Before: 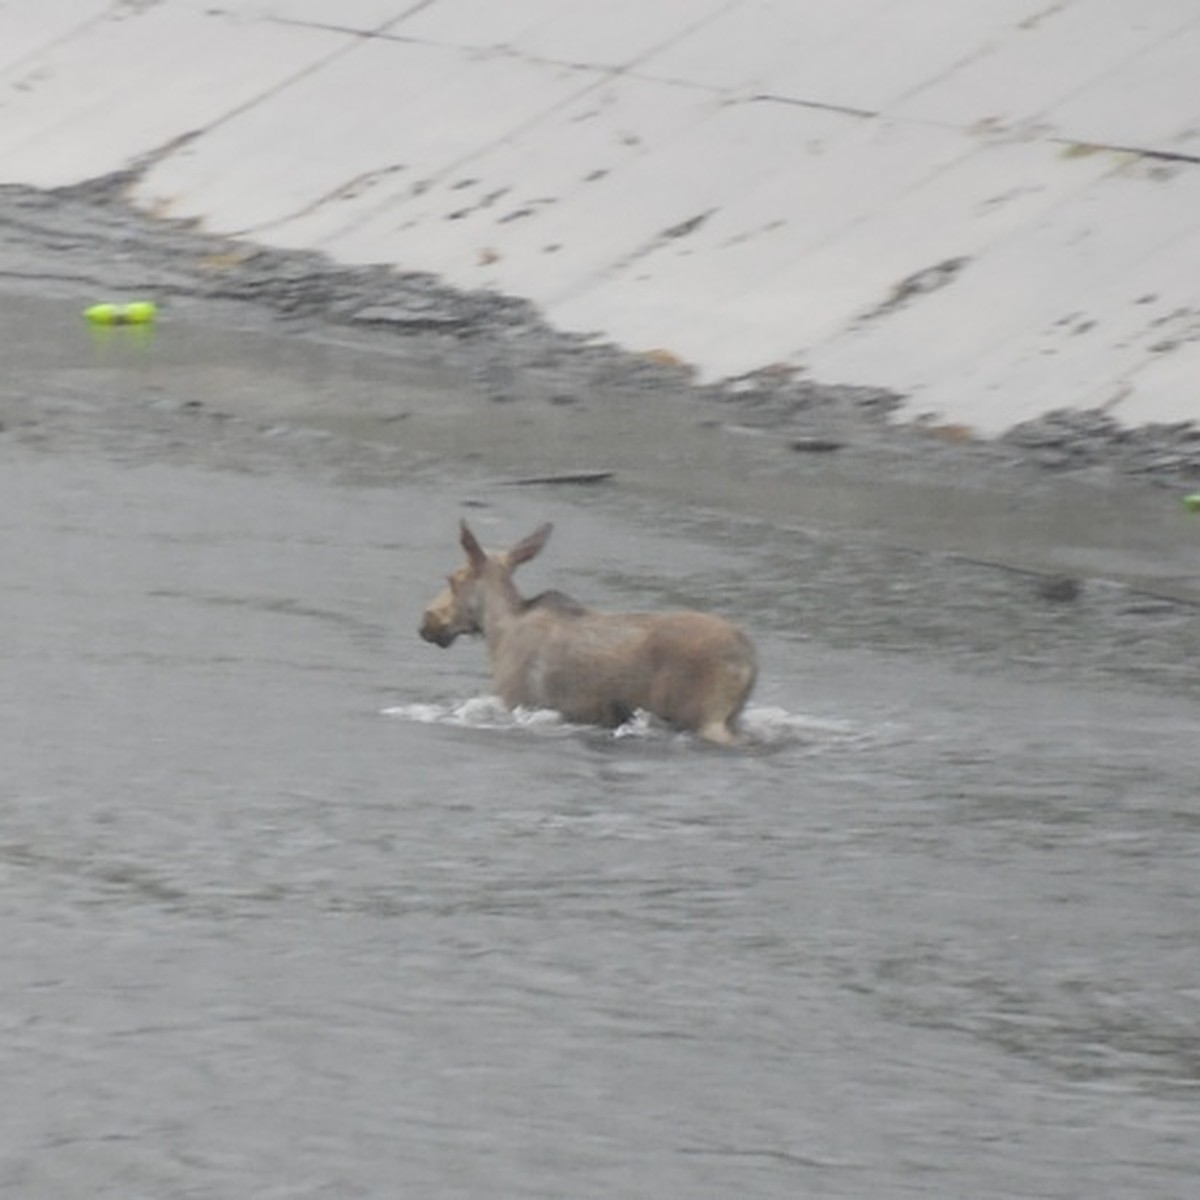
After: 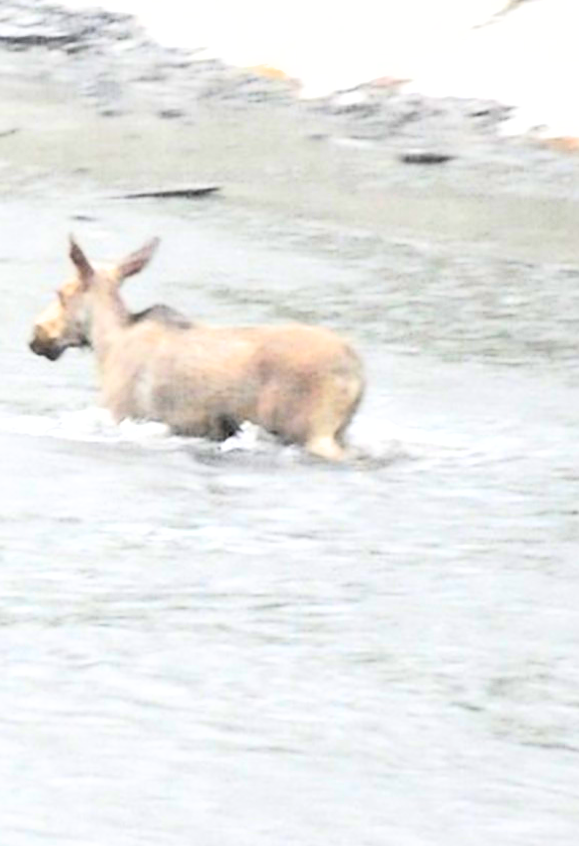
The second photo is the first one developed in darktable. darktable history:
shadows and highlights: low approximation 0.01, soften with gaussian
base curve: curves: ch0 [(0, 0) (0.028, 0.03) (0.121, 0.232) (0.46, 0.748) (0.859, 0.968) (1, 1)]
exposure: black level correction 0, exposure 1.388 EV, compensate exposure bias true, compensate highlight preservation false
tone equalizer: -8 EV -0.528 EV, -7 EV -0.319 EV, -6 EV -0.083 EV, -5 EV 0.413 EV, -4 EV 0.985 EV, -3 EV 0.791 EV, -2 EV -0.01 EV, -1 EV 0.14 EV, +0 EV -0.012 EV, smoothing 1
white balance: red 1, blue 1
rotate and perspective: lens shift (horizontal) -0.055, automatic cropping off
crop: left 31.379%, top 24.658%, right 20.326%, bottom 6.628%
